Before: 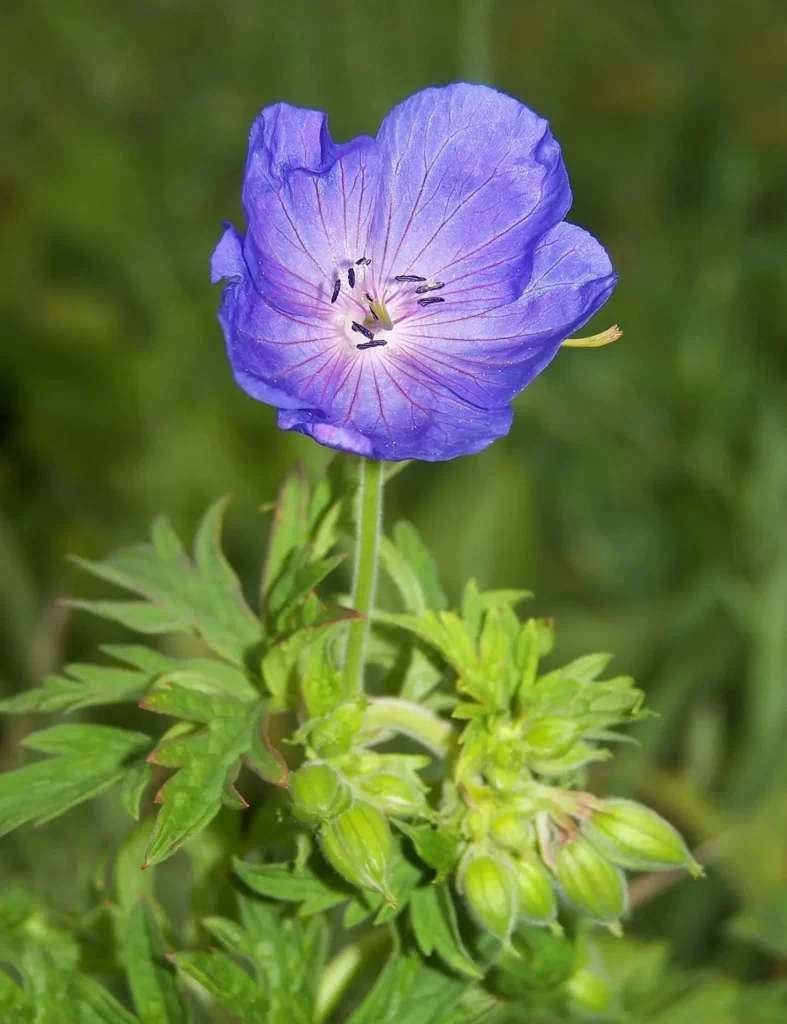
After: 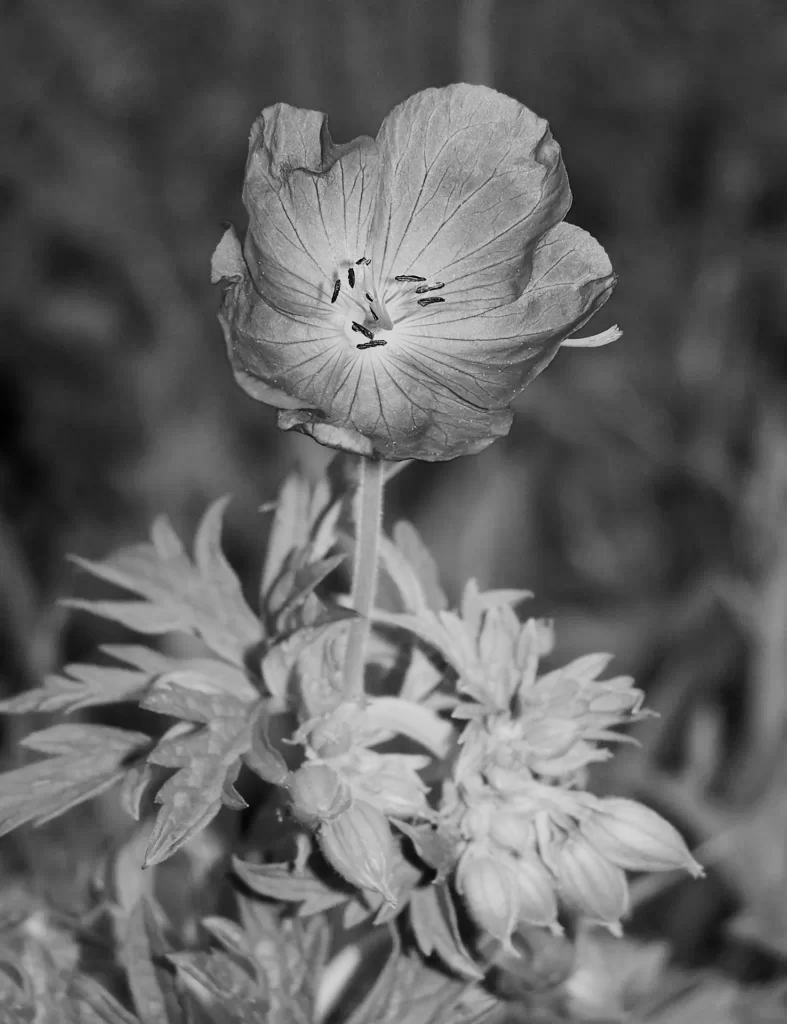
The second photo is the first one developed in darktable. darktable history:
monochrome: a -6.99, b 35.61, size 1.4
sigmoid: contrast 1.7, skew -0.2, preserve hue 0%, red attenuation 0.1, red rotation 0.035, green attenuation 0.1, green rotation -0.017, blue attenuation 0.15, blue rotation -0.052, base primaries Rec2020
